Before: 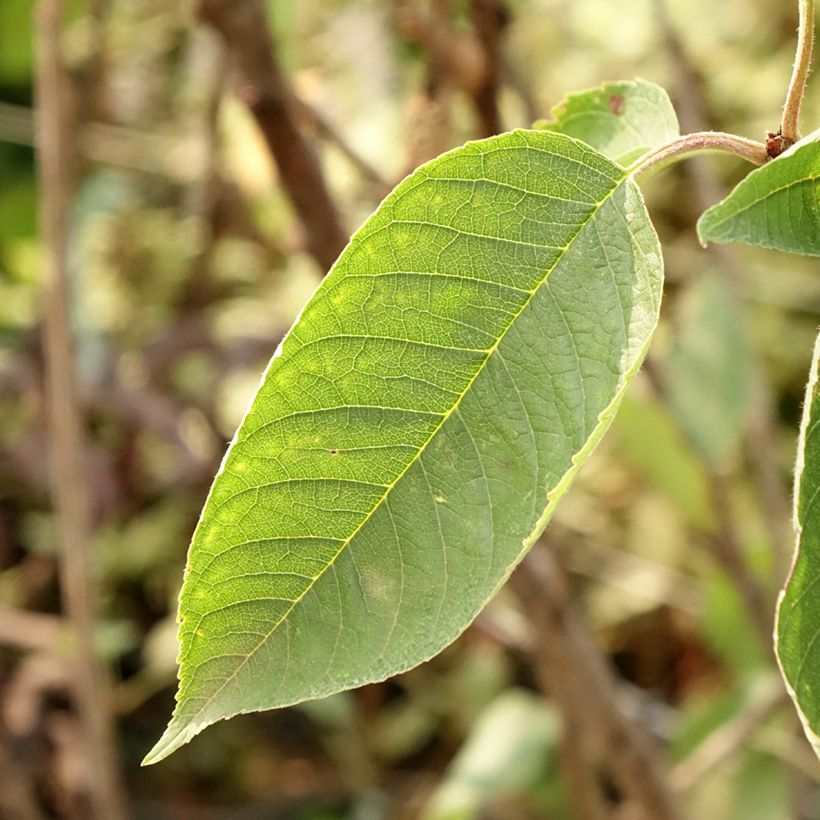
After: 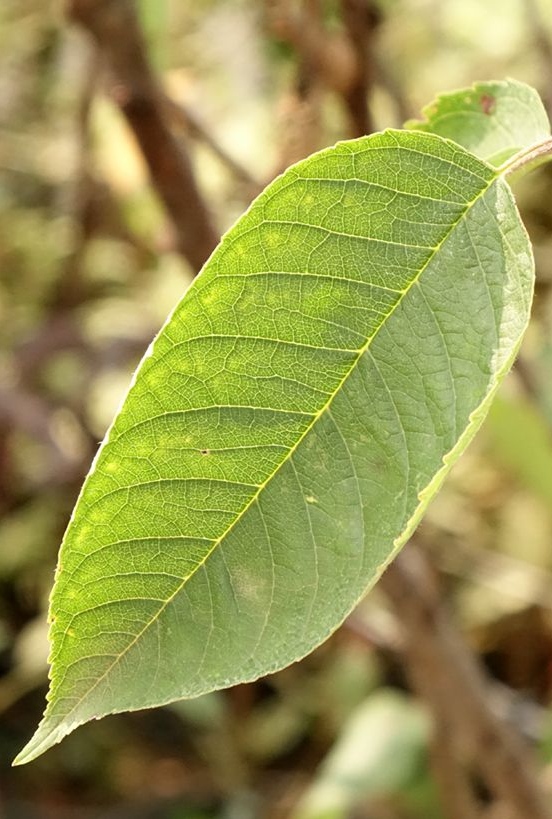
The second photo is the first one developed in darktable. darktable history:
crop and rotate: left 15.823%, right 16.854%
